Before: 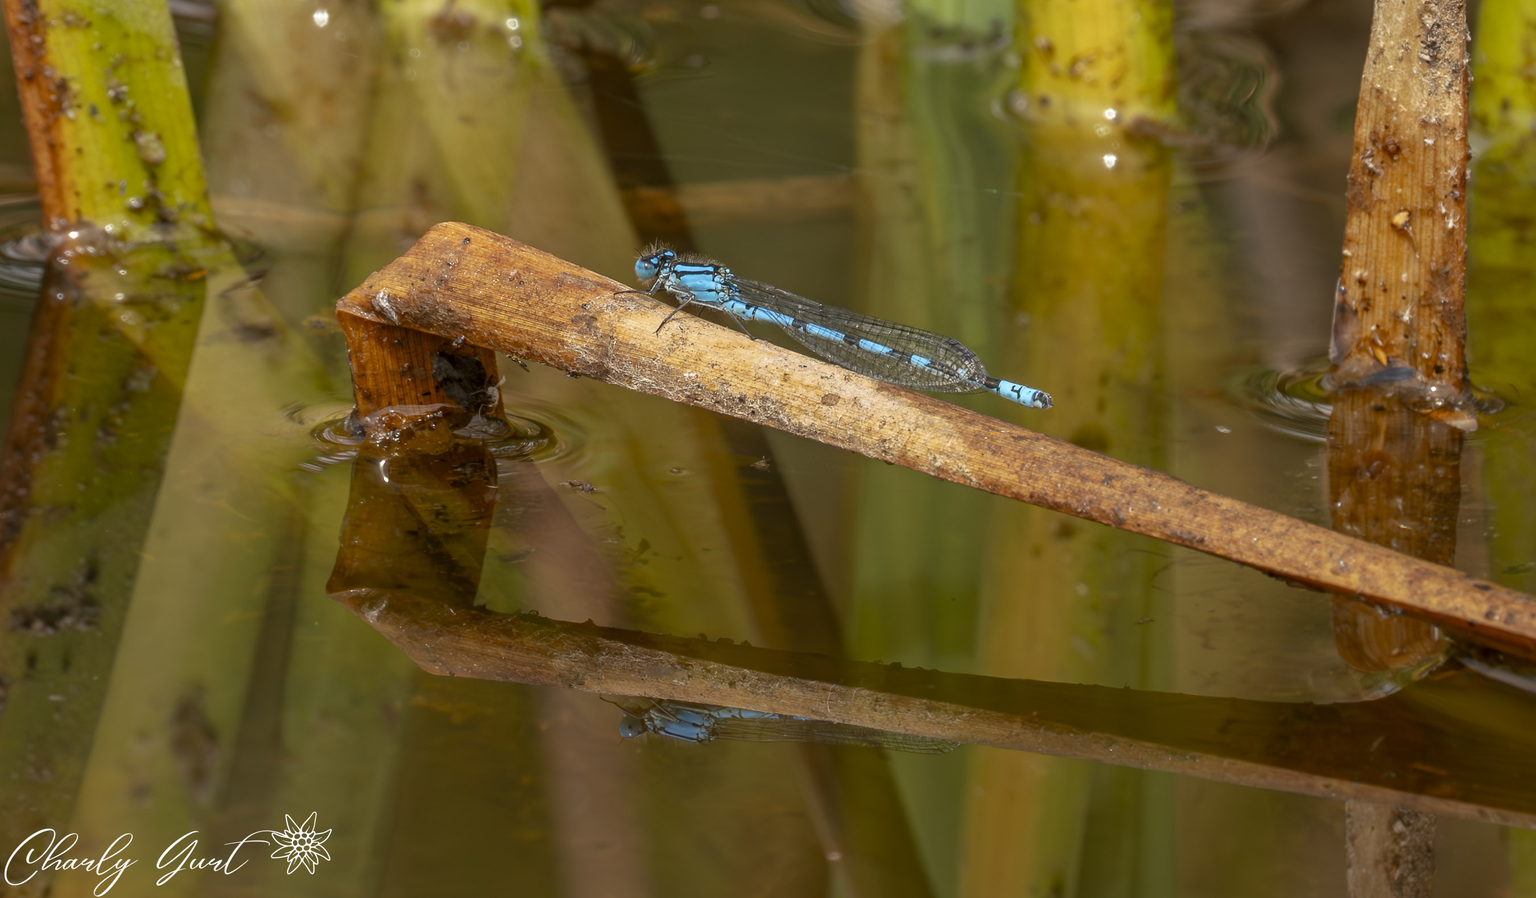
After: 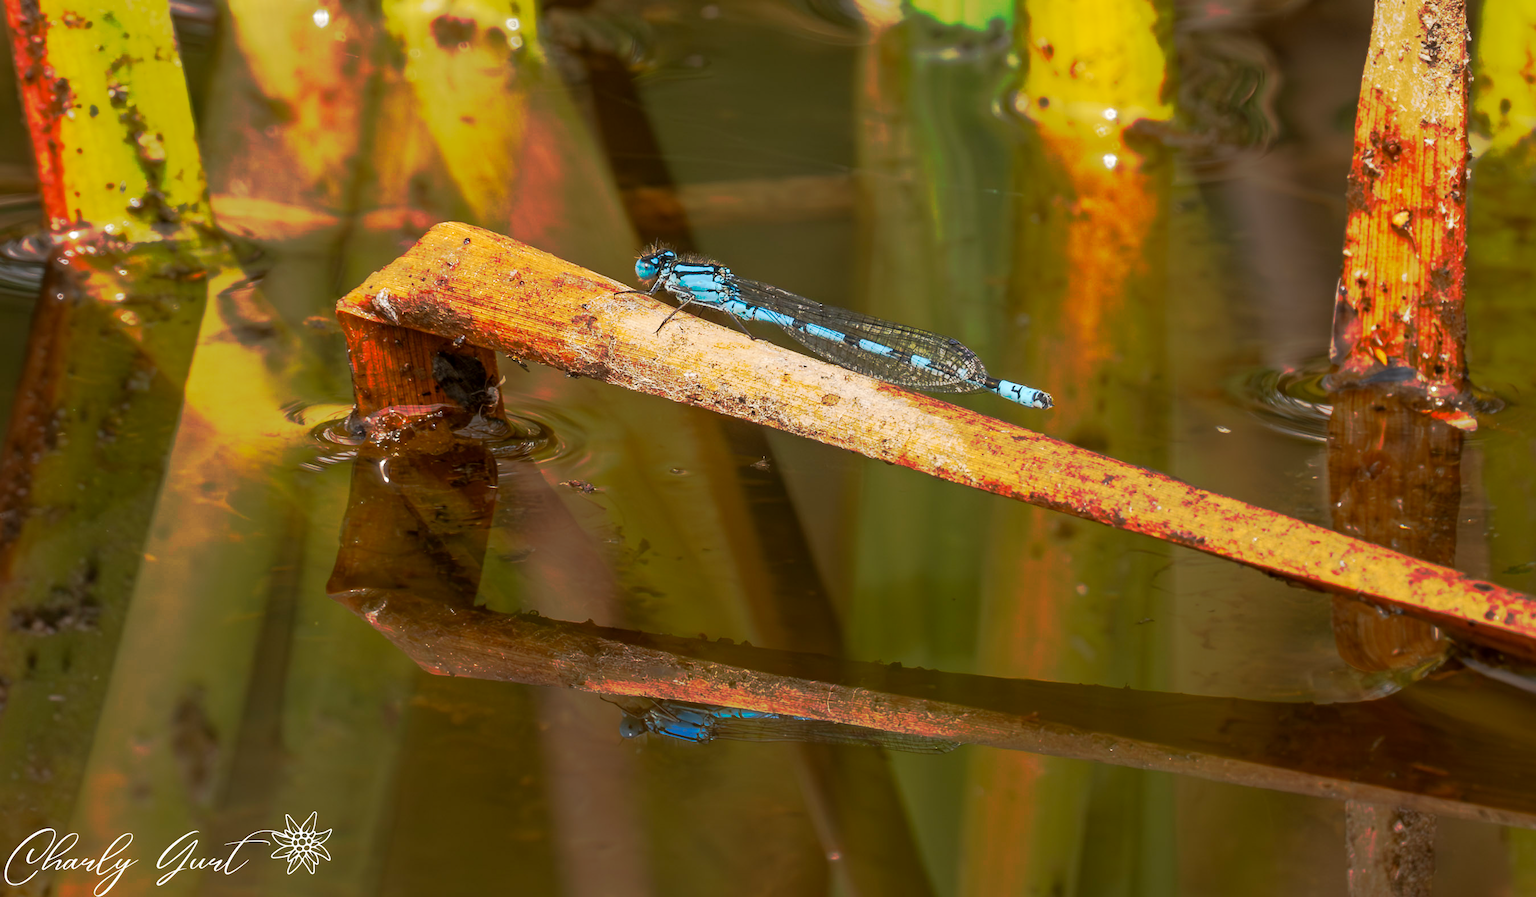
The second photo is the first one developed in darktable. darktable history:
tone curve: curves: ch0 [(0, 0) (0.003, 0.003) (0.011, 0.011) (0.025, 0.024) (0.044, 0.043) (0.069, 0.067) (0.1, 0.096) (0.136, 0.131) (0.177, 0.171) (0.224, 0.216) (0.277, 0.267) (0.335, 0.323) (0.399, 0.384) (0.468, 0.451) (0.543, 0.678) (0.623, 0.734) (0.709, 0.795) (0.801, 0.859) (0.898, 0.928) (1, 1)], preserve colors none
tone equalizer: edges refinement/feathering 500, mask exposure compensation -1.57 EV, preserve details no
